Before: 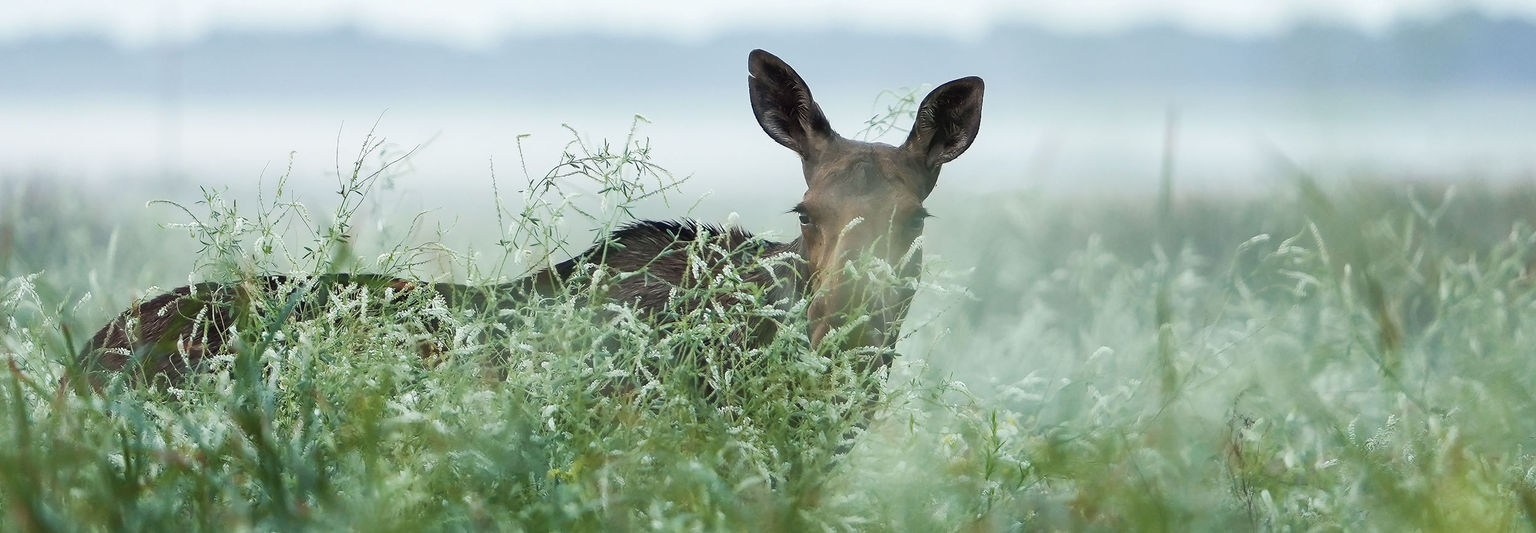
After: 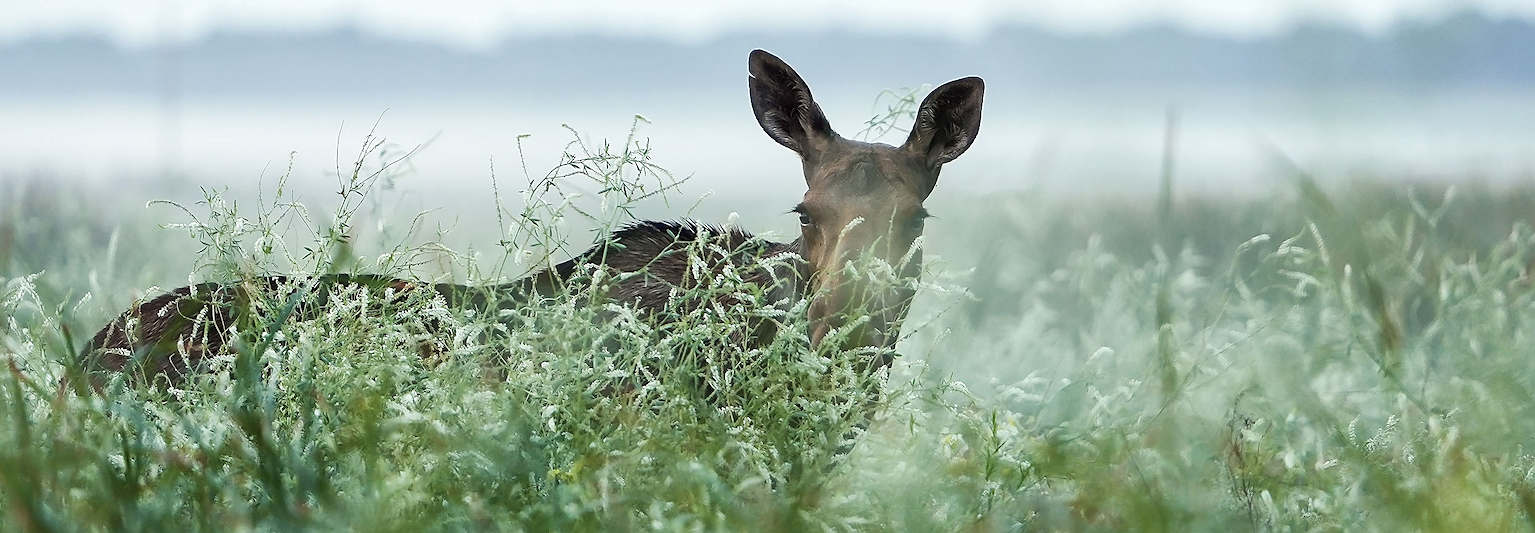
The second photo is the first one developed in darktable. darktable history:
sharpen: amount 0.478
local contrast: mode bilateral grid, contrast 20, coarseness 50, detail 130%, midtone range 0.2
